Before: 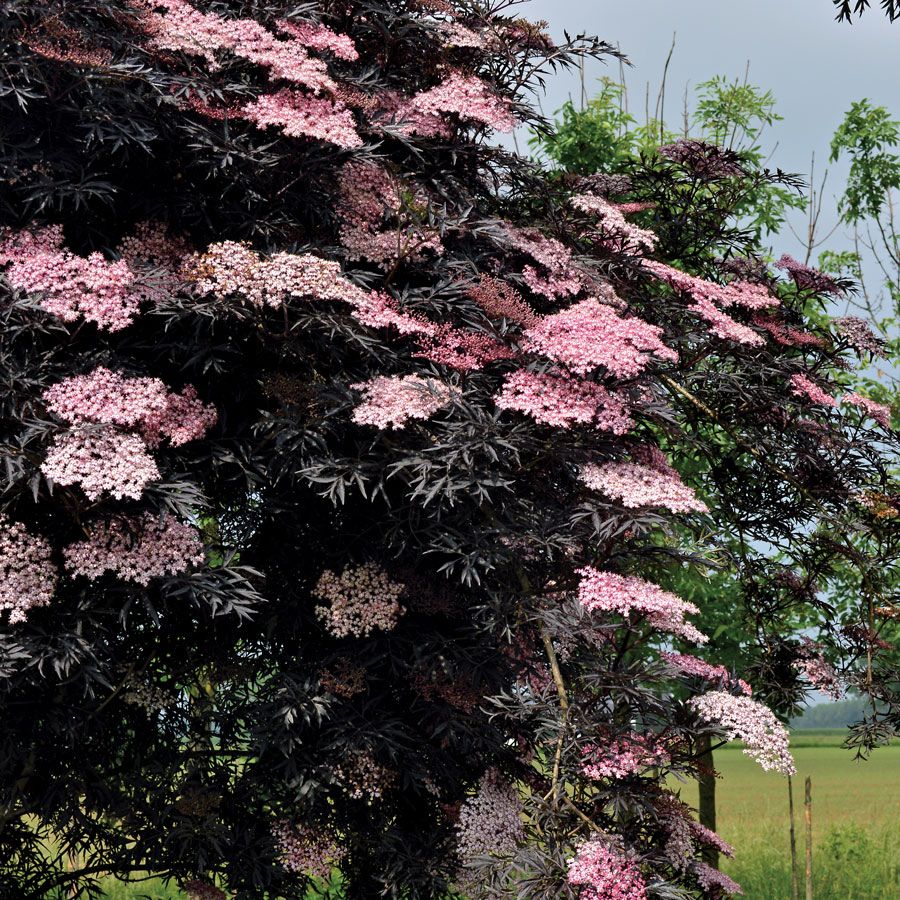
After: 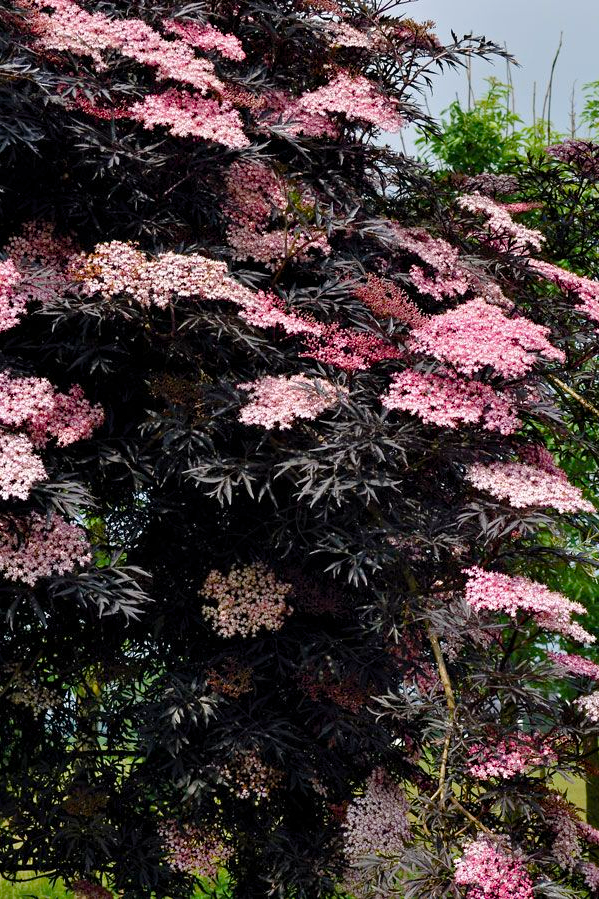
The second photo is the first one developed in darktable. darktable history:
crop and rotate: left 12.648%, right 20.685%
color balance rgb: perceptual saturation grading › global saturation 35%, perceptual saturation grading › highlights -30%, perceptual saturation grading › shadows 35%, perceptual brilliance grading › global brilliance 3%, perceptual brilliance grading › highlights -3%, perceptual brilliance grading › shadows 3%
